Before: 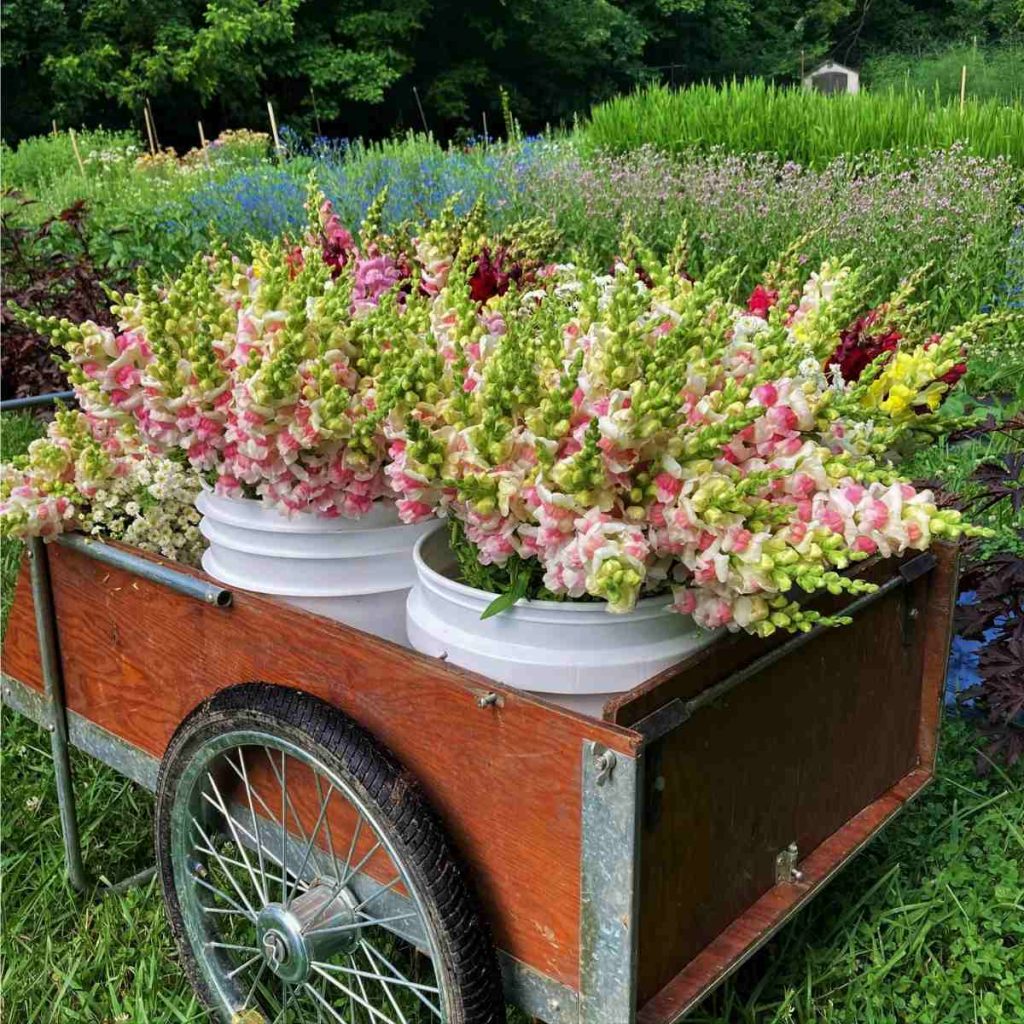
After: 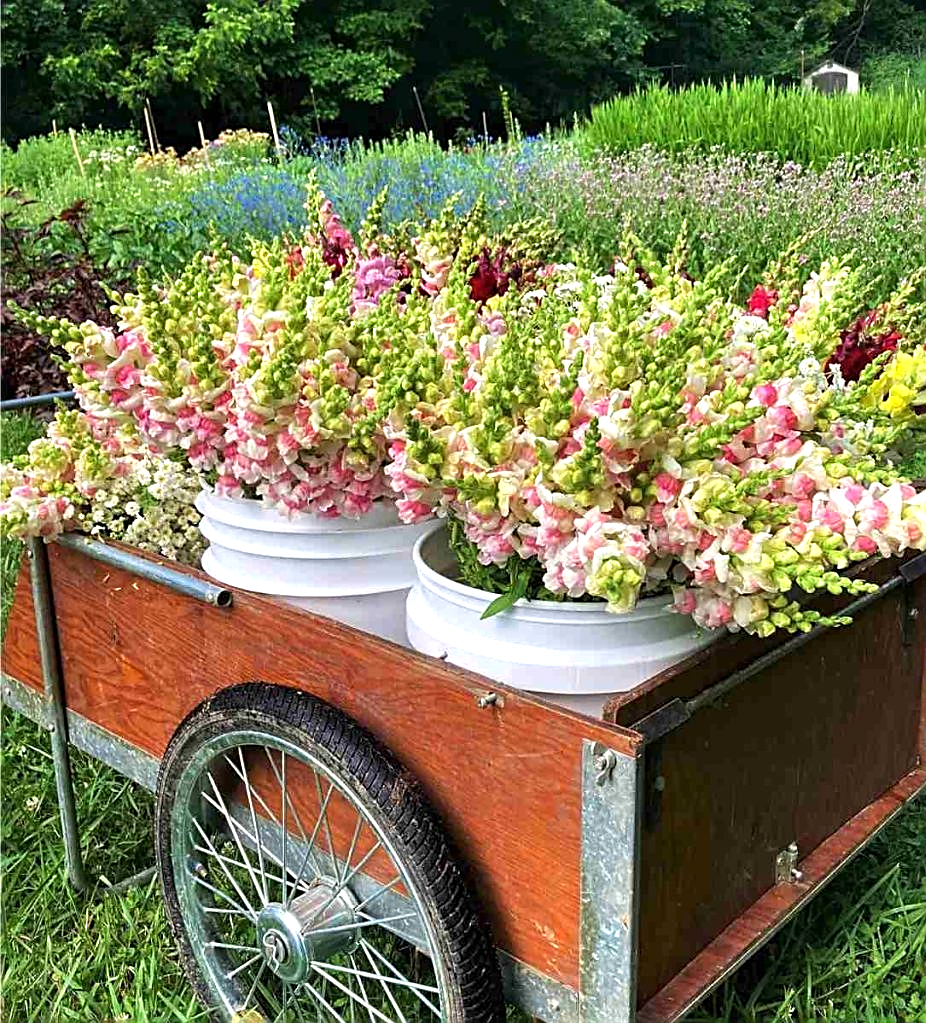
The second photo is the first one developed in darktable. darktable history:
sharpen: amount 0.736
crop: right 9.491%, bottom 0.022%
exposure: exposure 0.561 EV, compensate exposure bias true, compensate highlight preservation false
